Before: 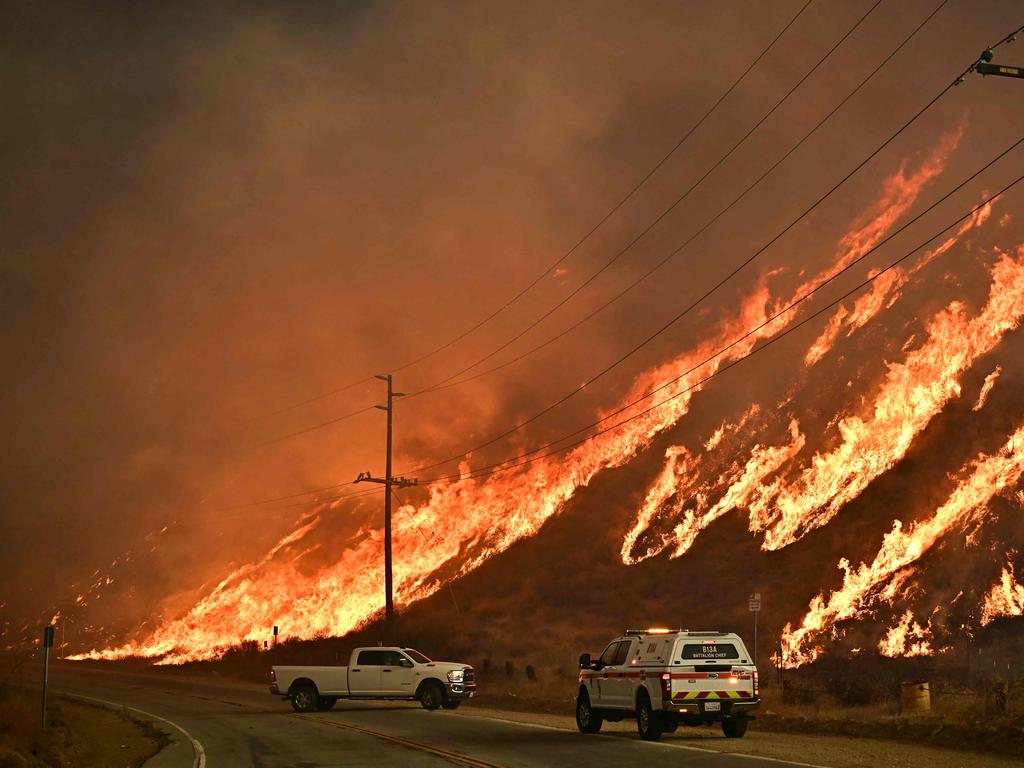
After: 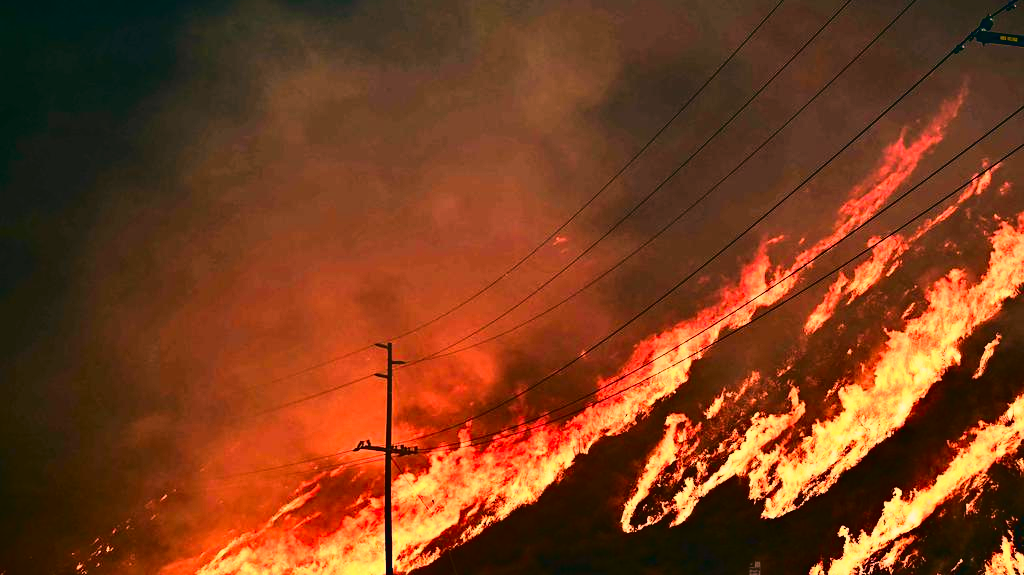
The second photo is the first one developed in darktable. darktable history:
exposure: compensate highlight preservation false
crop: top 4.242%, bottom 20.859%
color correction: highlights a* 16.87, highlights b* 0.206, shadows a* -15.43, shadows b* -14.63, saturation 1.49
tone curve: curves: ch0 [(0, 0) (0.003, 0.002) (0.011, 0.005) (0.025, 0.011) (0.044, 0.017) (0.069, 0.021) (0.1, 0.027) (0.136, 0.035) (0.177, 0.05) (0.224, 0.076) (0.277, 0.126) (0.335, 0.212) (0.399, 0.333) (0.468, 0.473) (0.543, 0.627) (0.623, 0.784) (0.709, 0.9) (0.801, 0.963) (0.898, 0.988) (1, 1)], color space Lab, independent channels, preserve colors none
